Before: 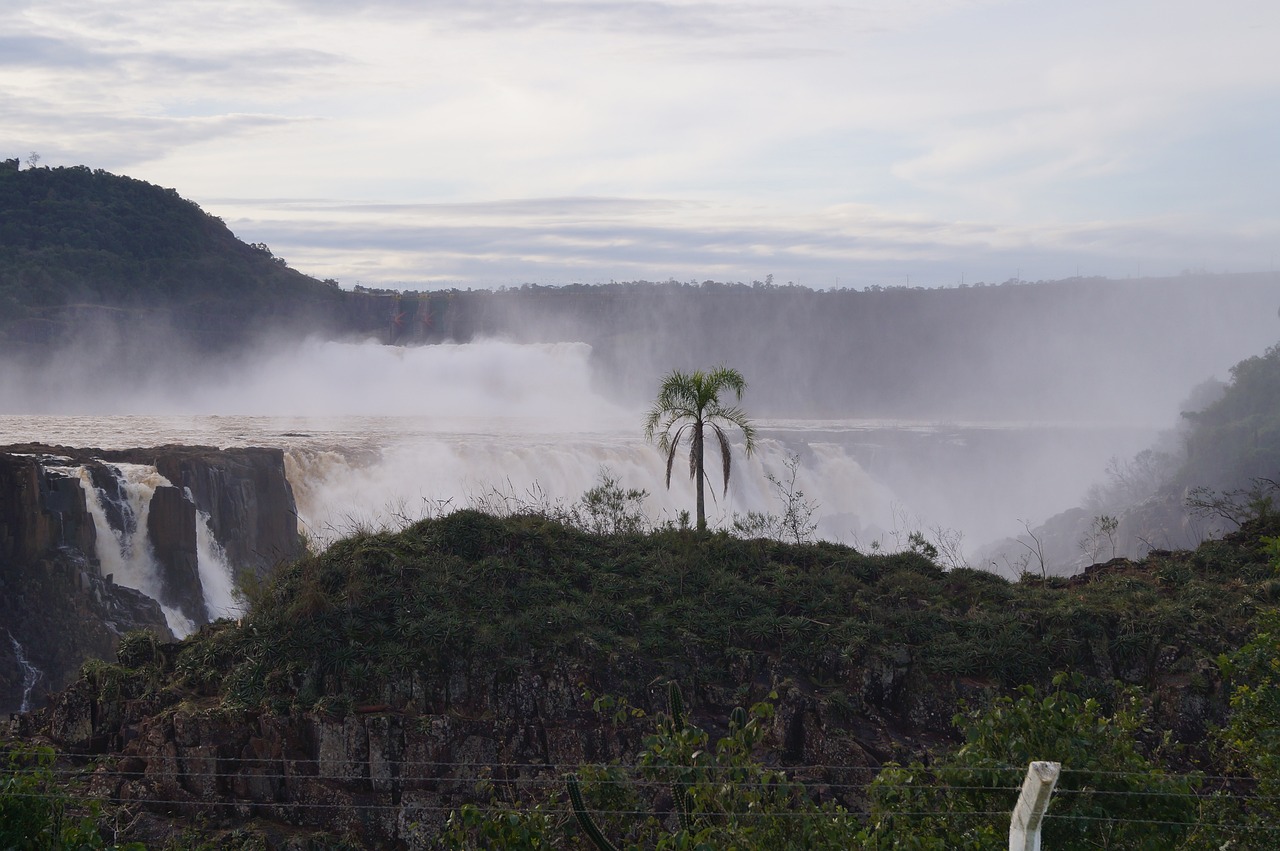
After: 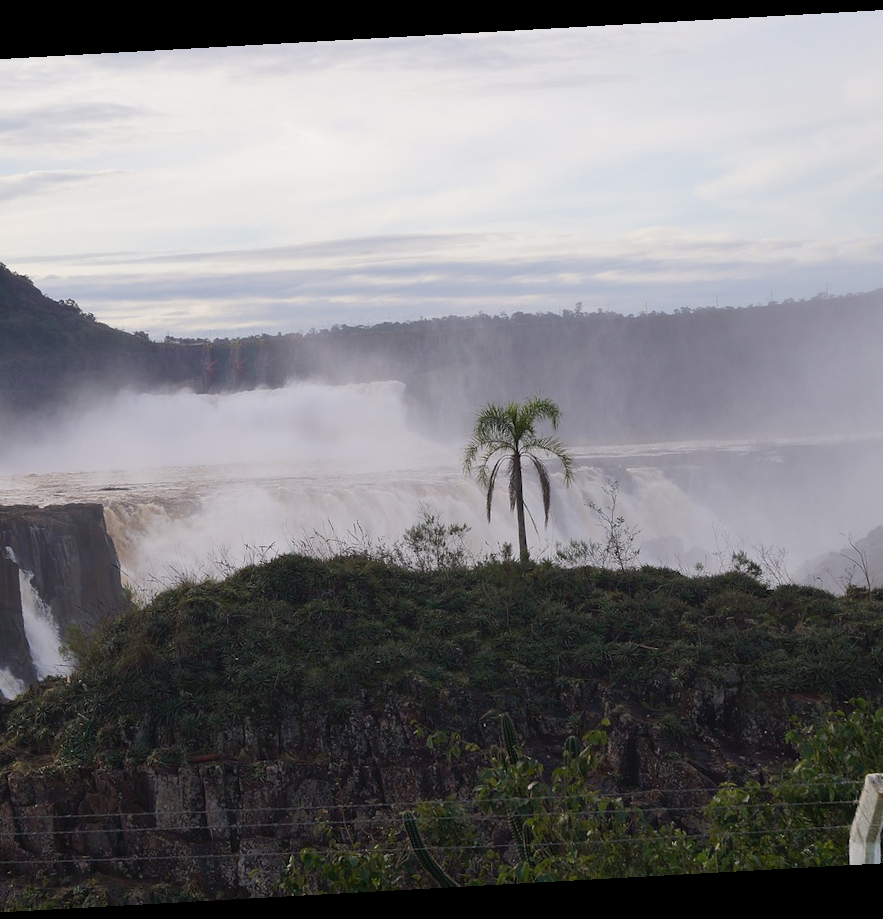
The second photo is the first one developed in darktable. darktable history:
crop and rotate: left 15.546%, right 17.787%
rotate and perspective: rotation -3.18°, automatic cropping off
